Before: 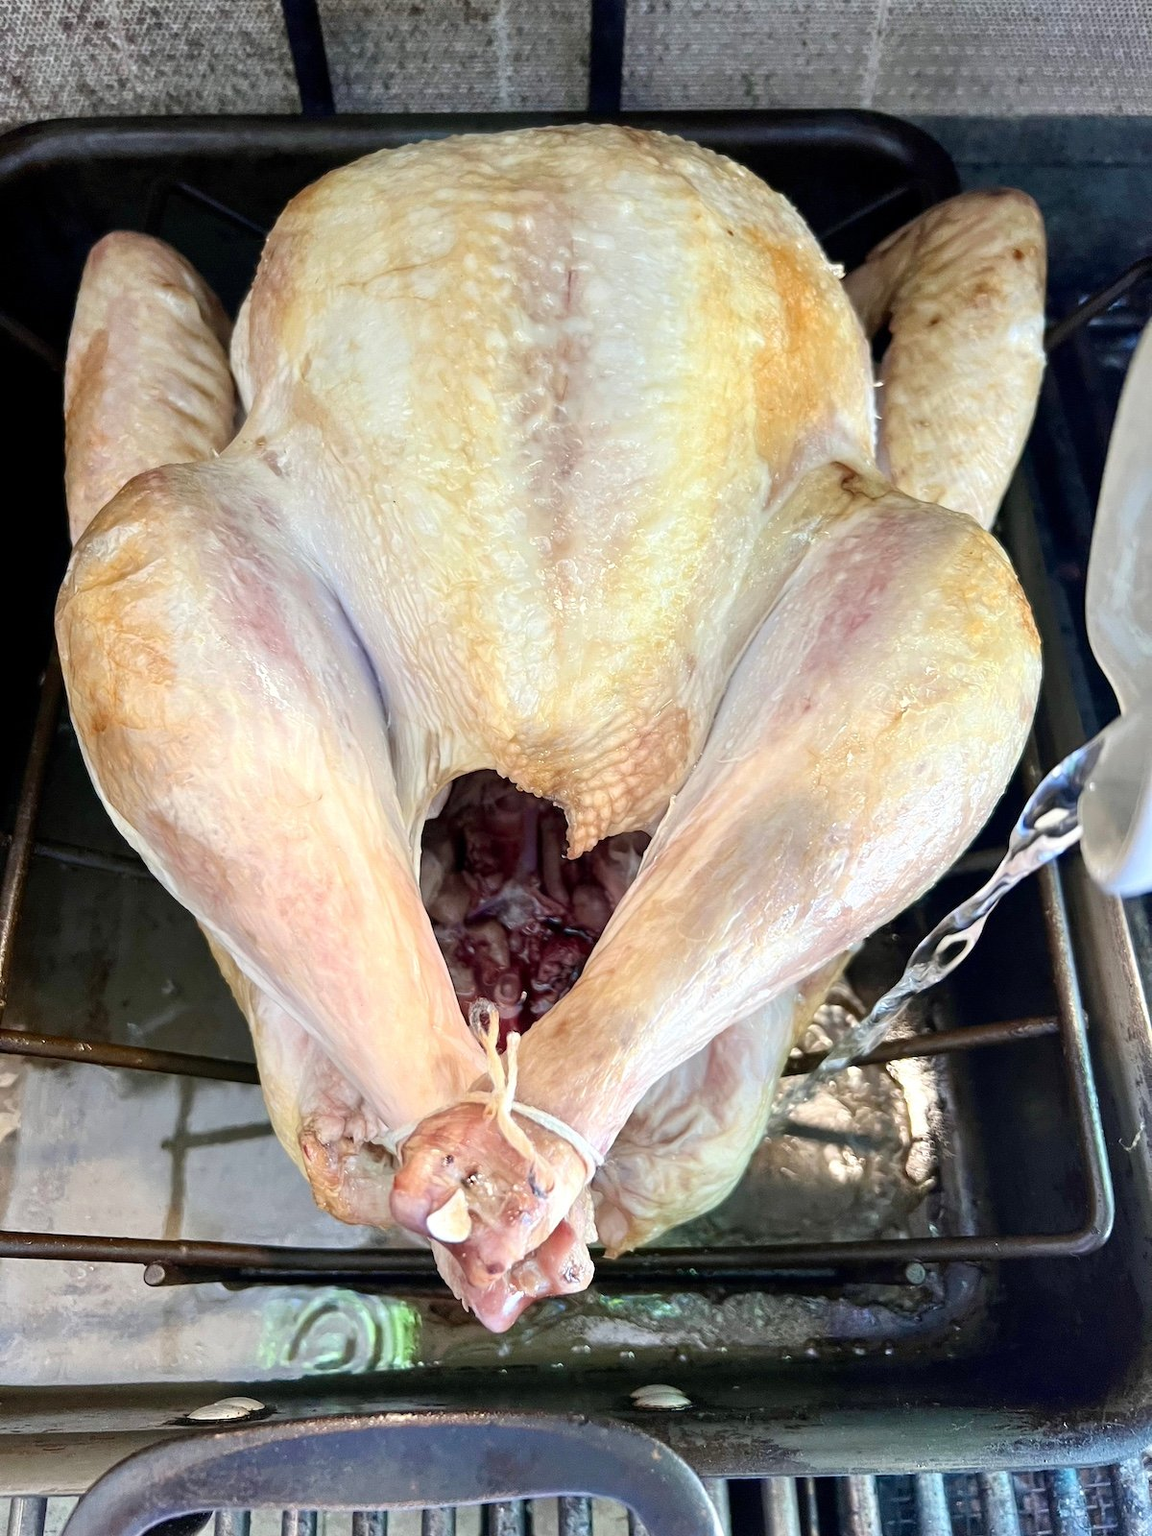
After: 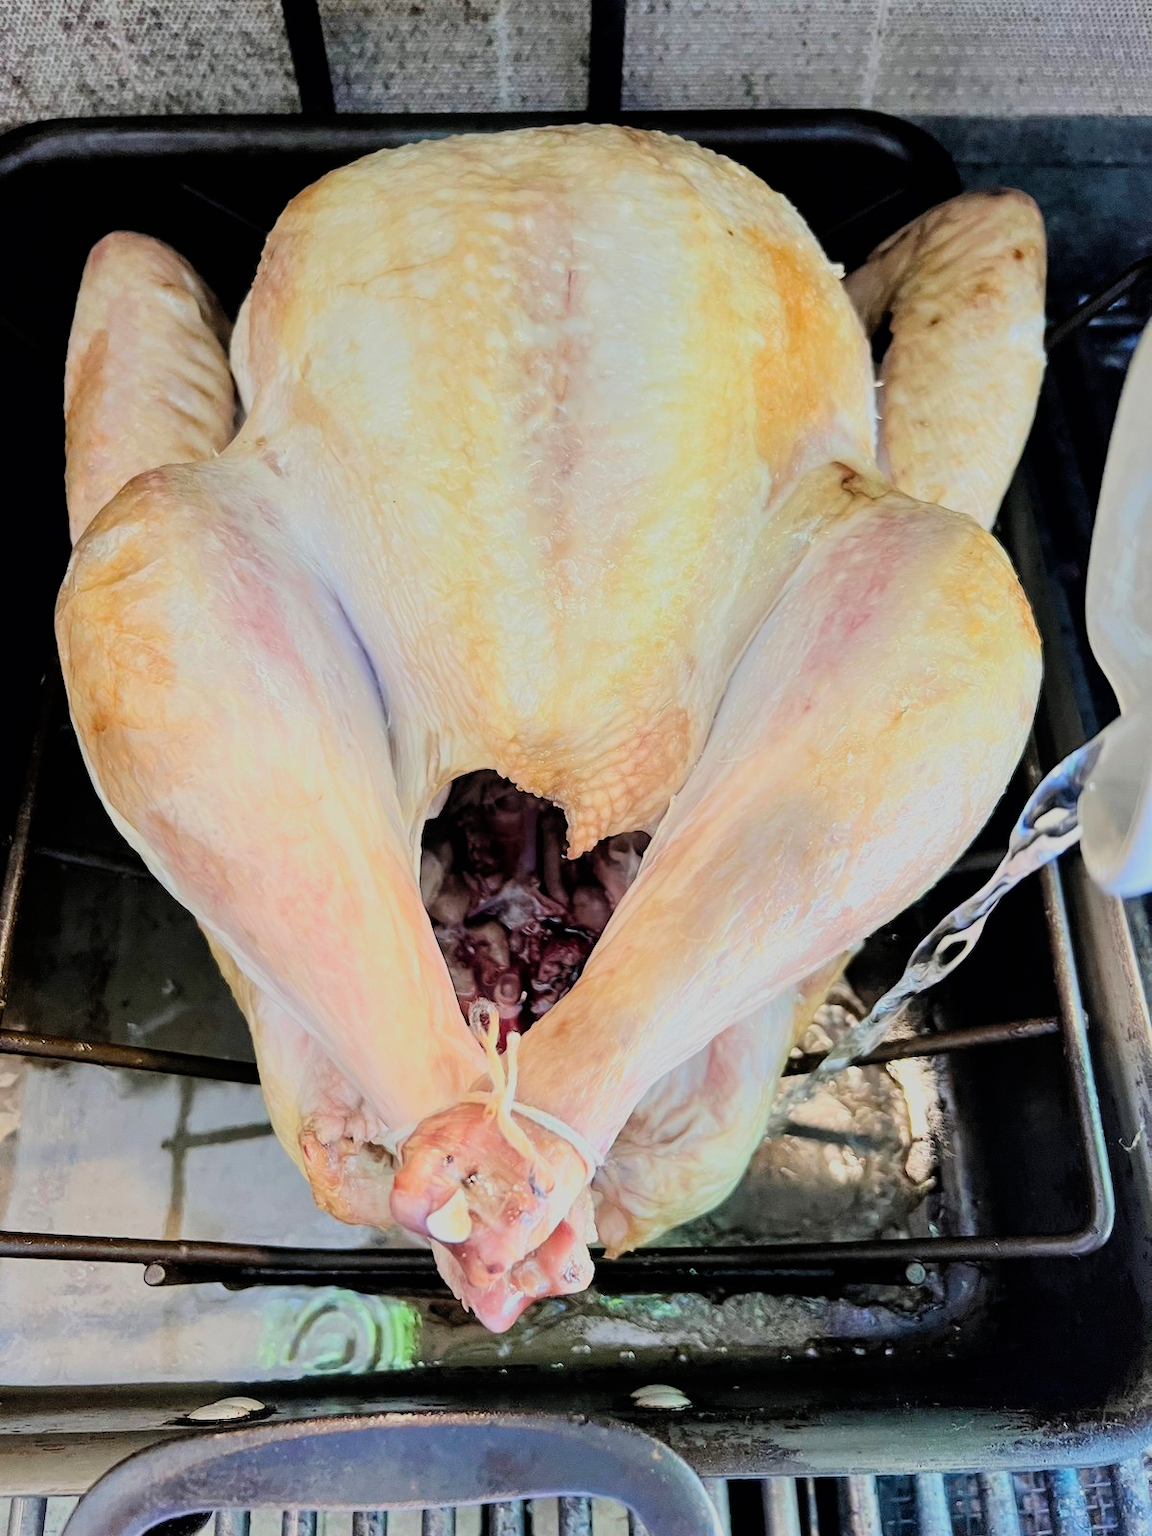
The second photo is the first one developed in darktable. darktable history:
filmic rgb: black relative exposure -6.15 EV, white relative exposure 6.96 EV, hardness 2.23, color science v6 (2022)
contrast brightness saturation: contrast 0.07, brightness 0.08, saturation 0.18
